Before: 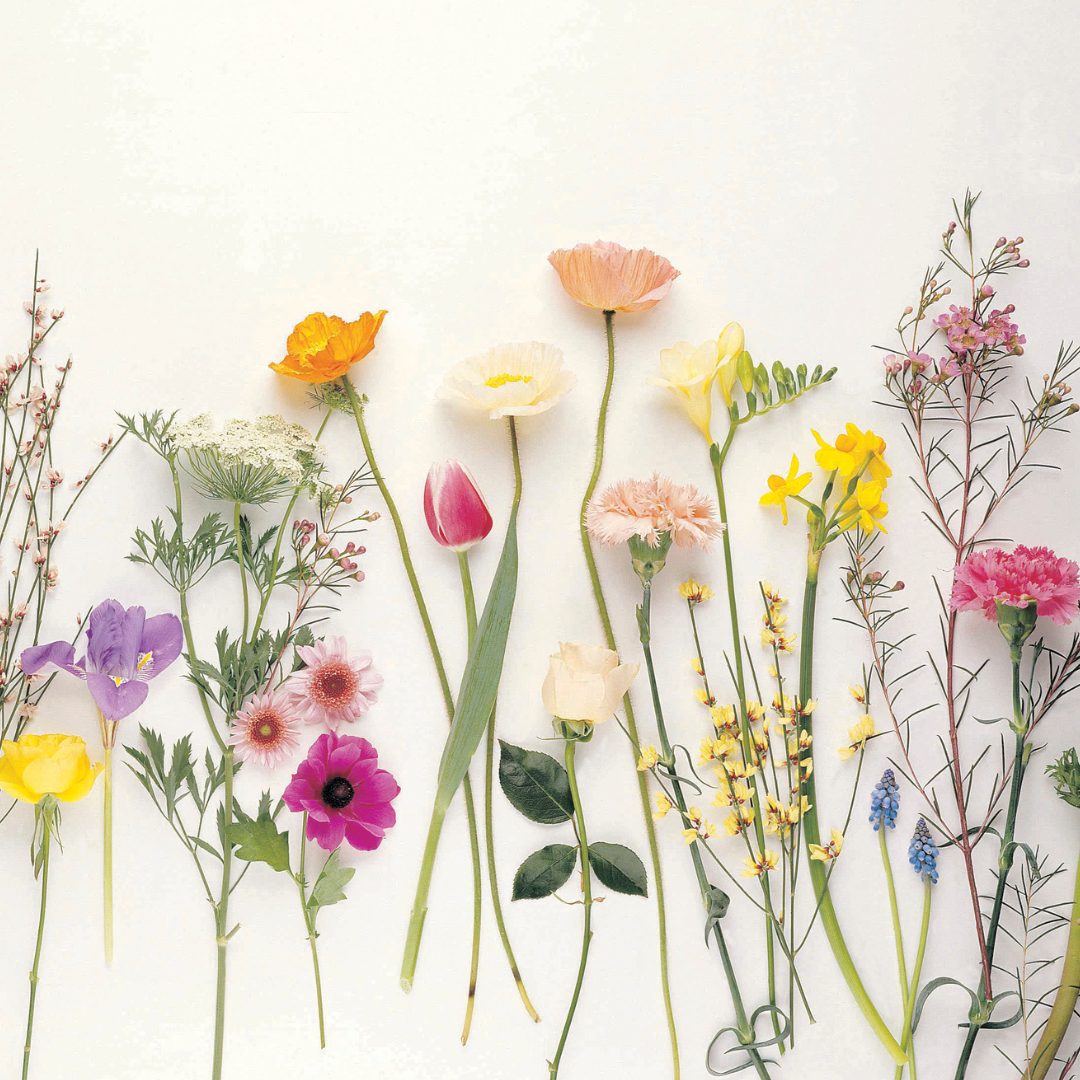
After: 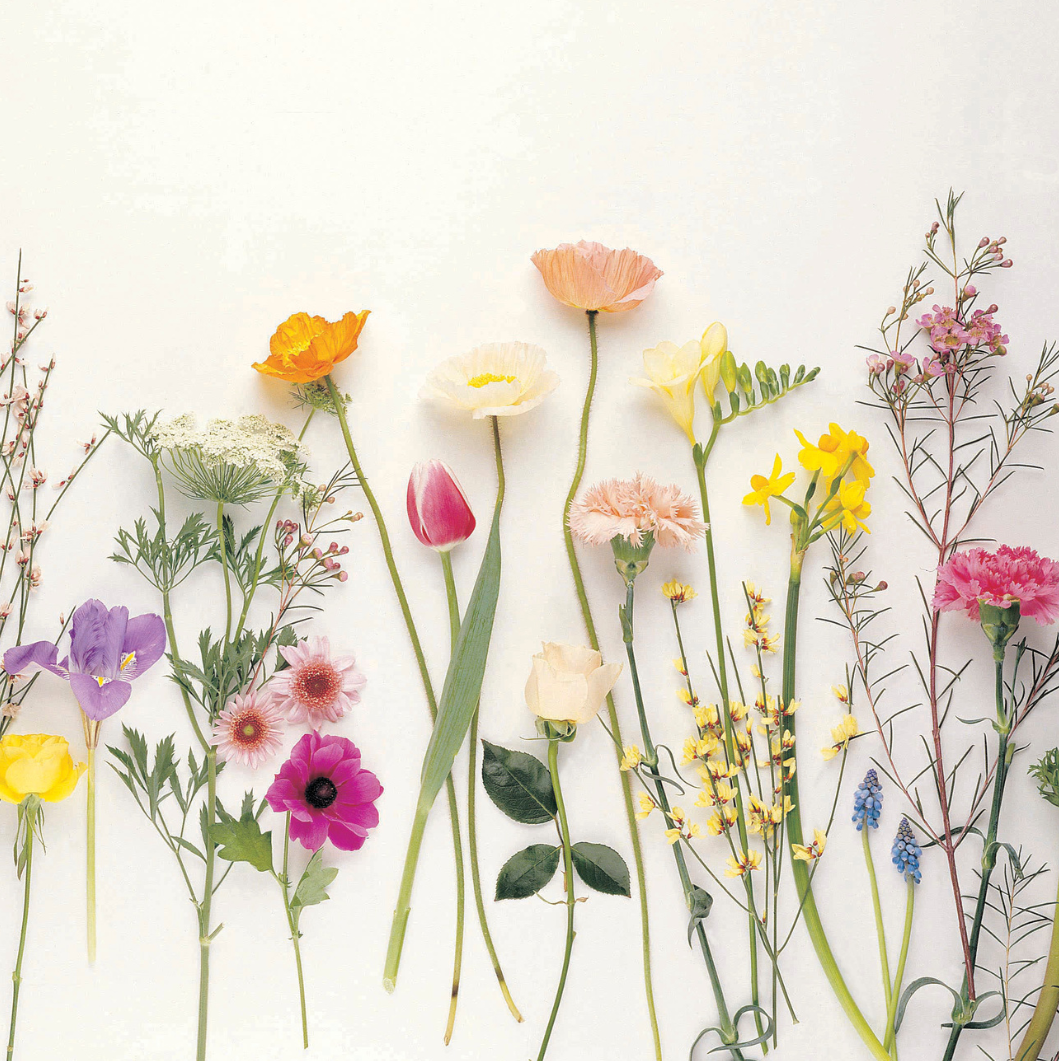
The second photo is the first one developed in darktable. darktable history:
crop: left 1.628%, right 0.286%, bottom 1.717%
